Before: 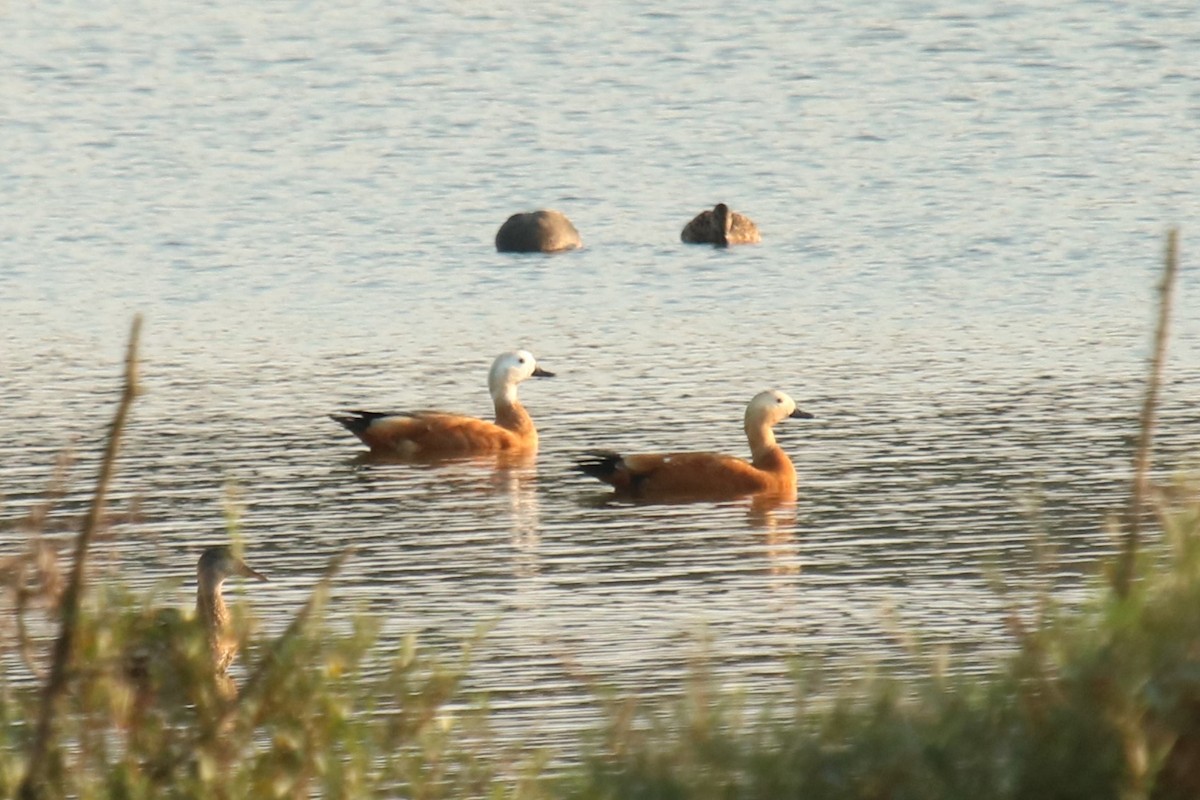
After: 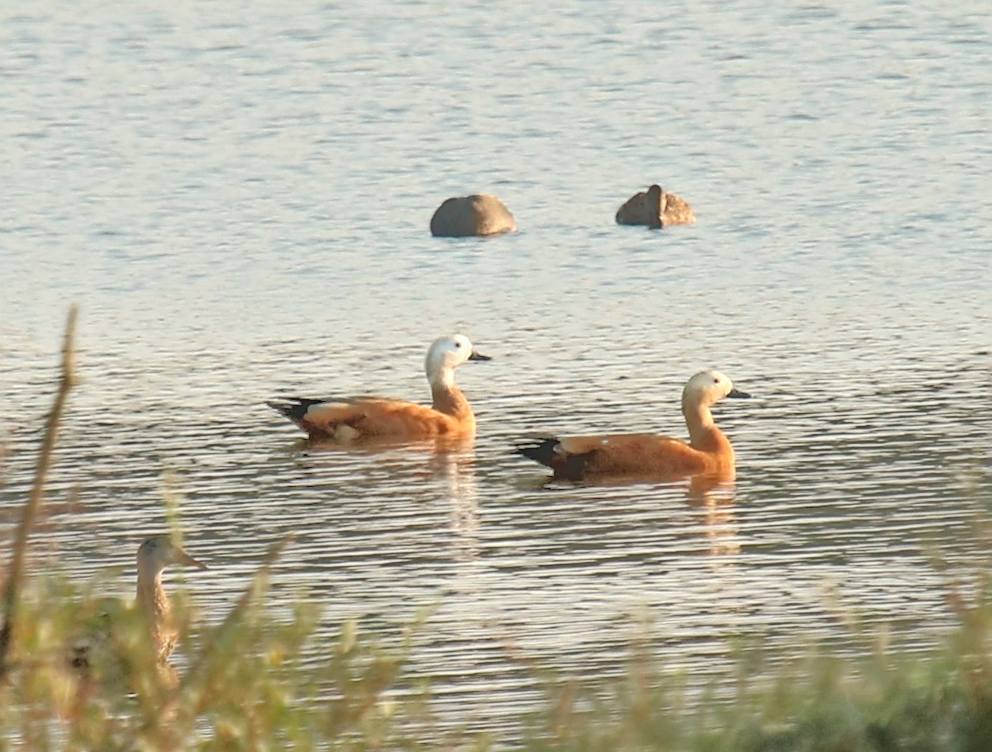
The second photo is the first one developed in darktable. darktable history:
crop and rotate: angle 0.889°, left 4.26%, top 1.108%, right 11.093%, bottom 2.694%
local contrast: on, module defaults
exposure: exposure -0.486 EV, compensate highlight preservation false
levels: levels [0.044, 0.416, 0.908]
sharpen: on, module defaults
tone equalizer: -7 EV -0.634 EV, -6 EV 0.985 EV, -5 EV -0.483 EV, -4 EV 0.438 EV, -3 EV 0.429 EV, -2 EV 0.134 EV, -1 EV -0.146 EV, +0 EV -0.375 EV
tone curve: curves: ch0 [(0, 0.068) (1, 0.961)], preserve colors none
